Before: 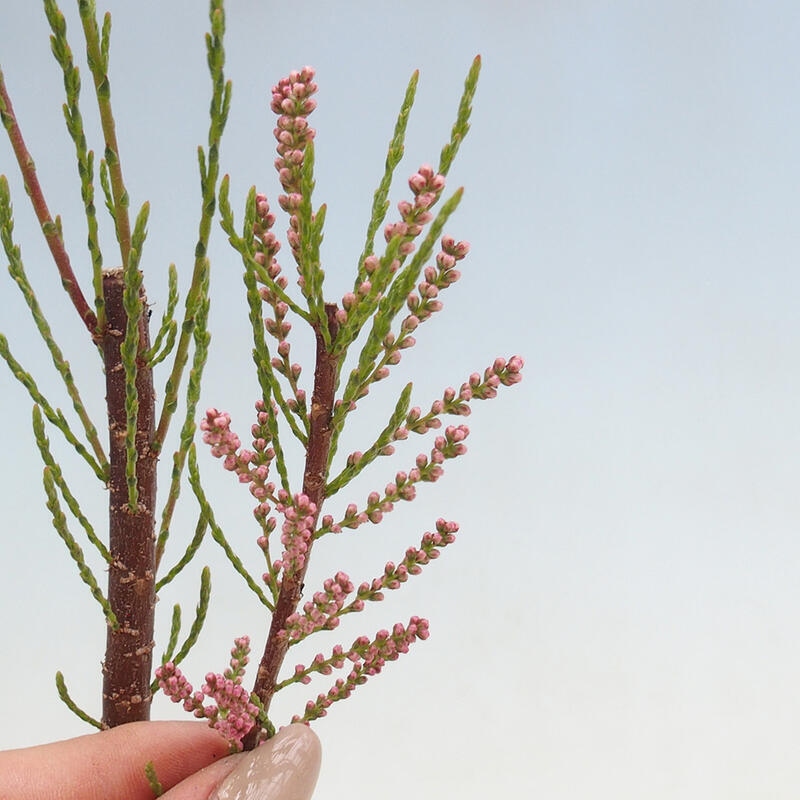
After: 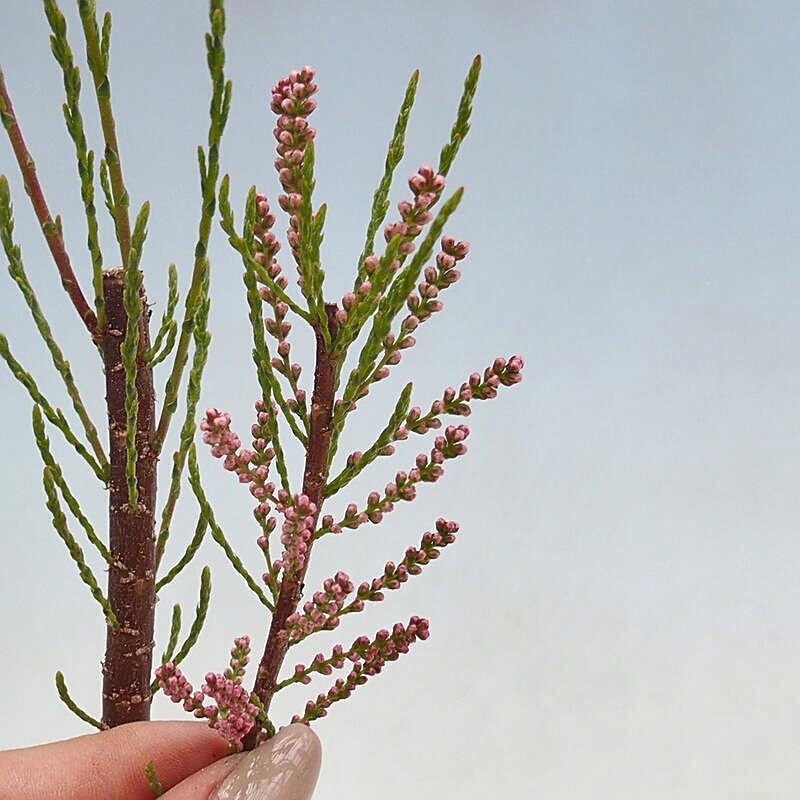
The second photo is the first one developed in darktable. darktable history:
sharpen: amount 0.478
shadows and highlights: soften with gaussian
